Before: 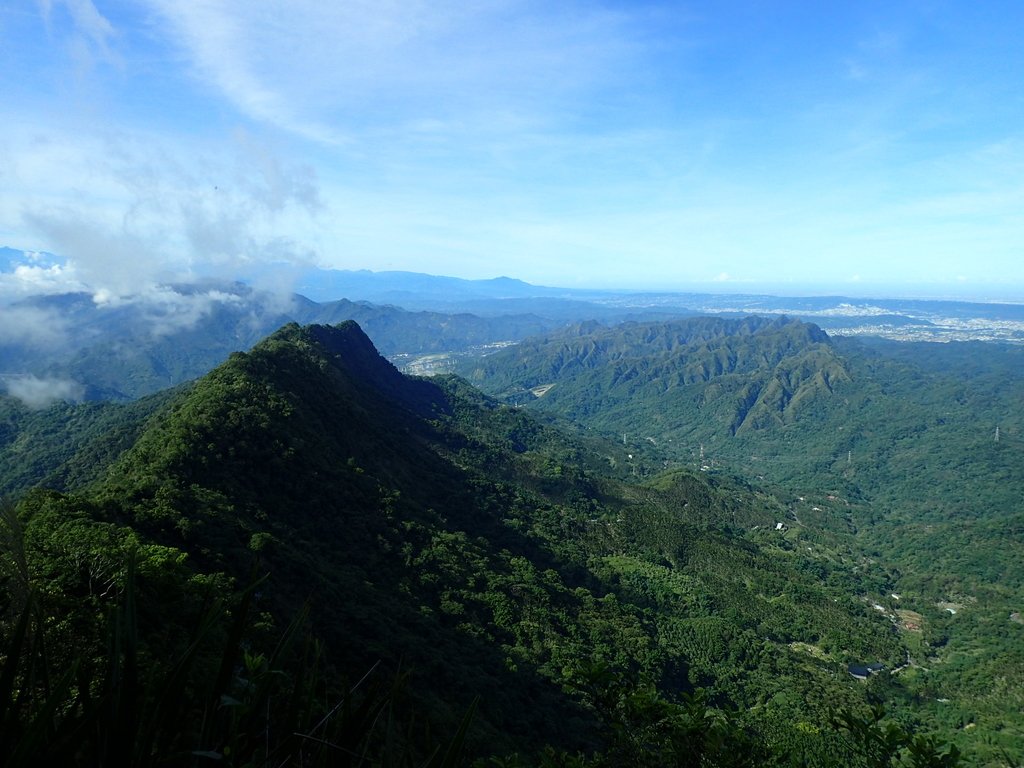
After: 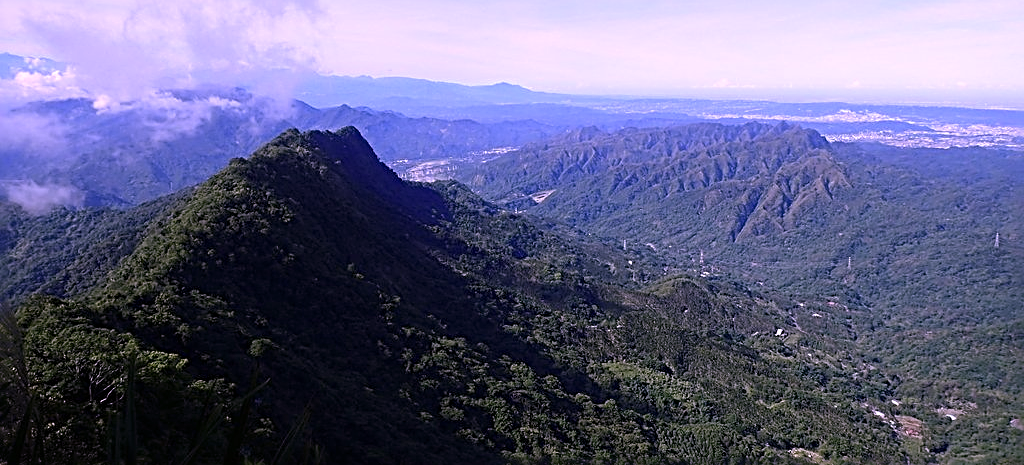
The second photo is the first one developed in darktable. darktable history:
color calibration: output R [1.107, -0.012, -0.003, 0], output B [0, 0, 1.308, 0], illuminant custom, x 0.363, y 0.385, temperature 4520.38 K
sharpen: radius 2.985, amount 0.758
crop and rotate: top 25.311%, bottom 14.034%
